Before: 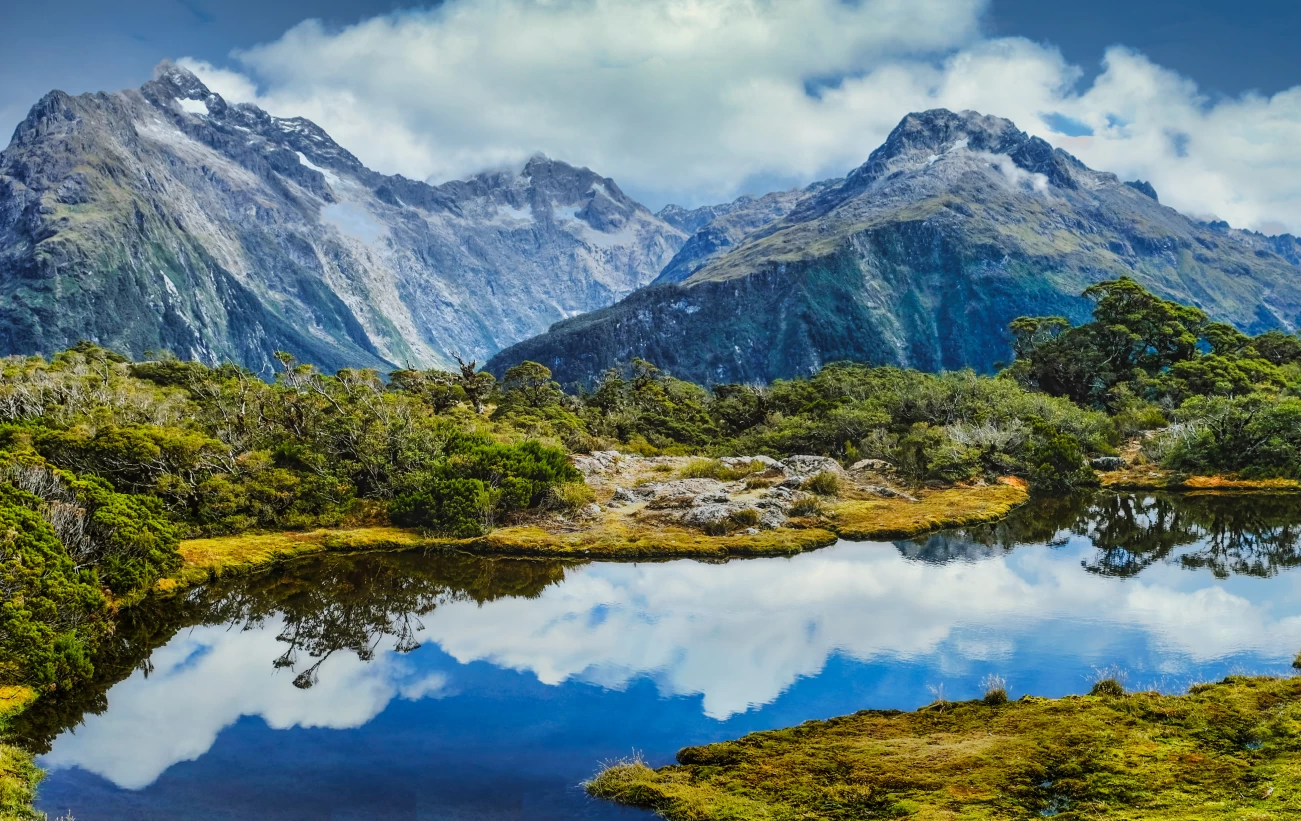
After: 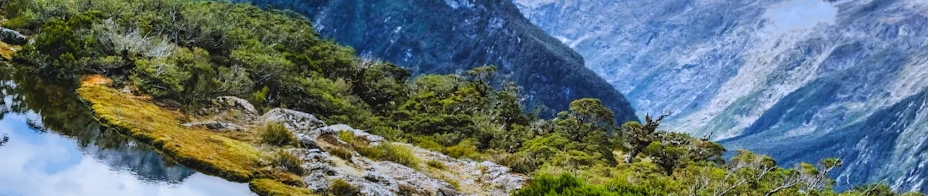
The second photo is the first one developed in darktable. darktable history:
crop and rotate: angle 16.12°, top 30.835%, bottom 35.653%
white balance: red 0.967, blue 1.119, emerald 0.756
